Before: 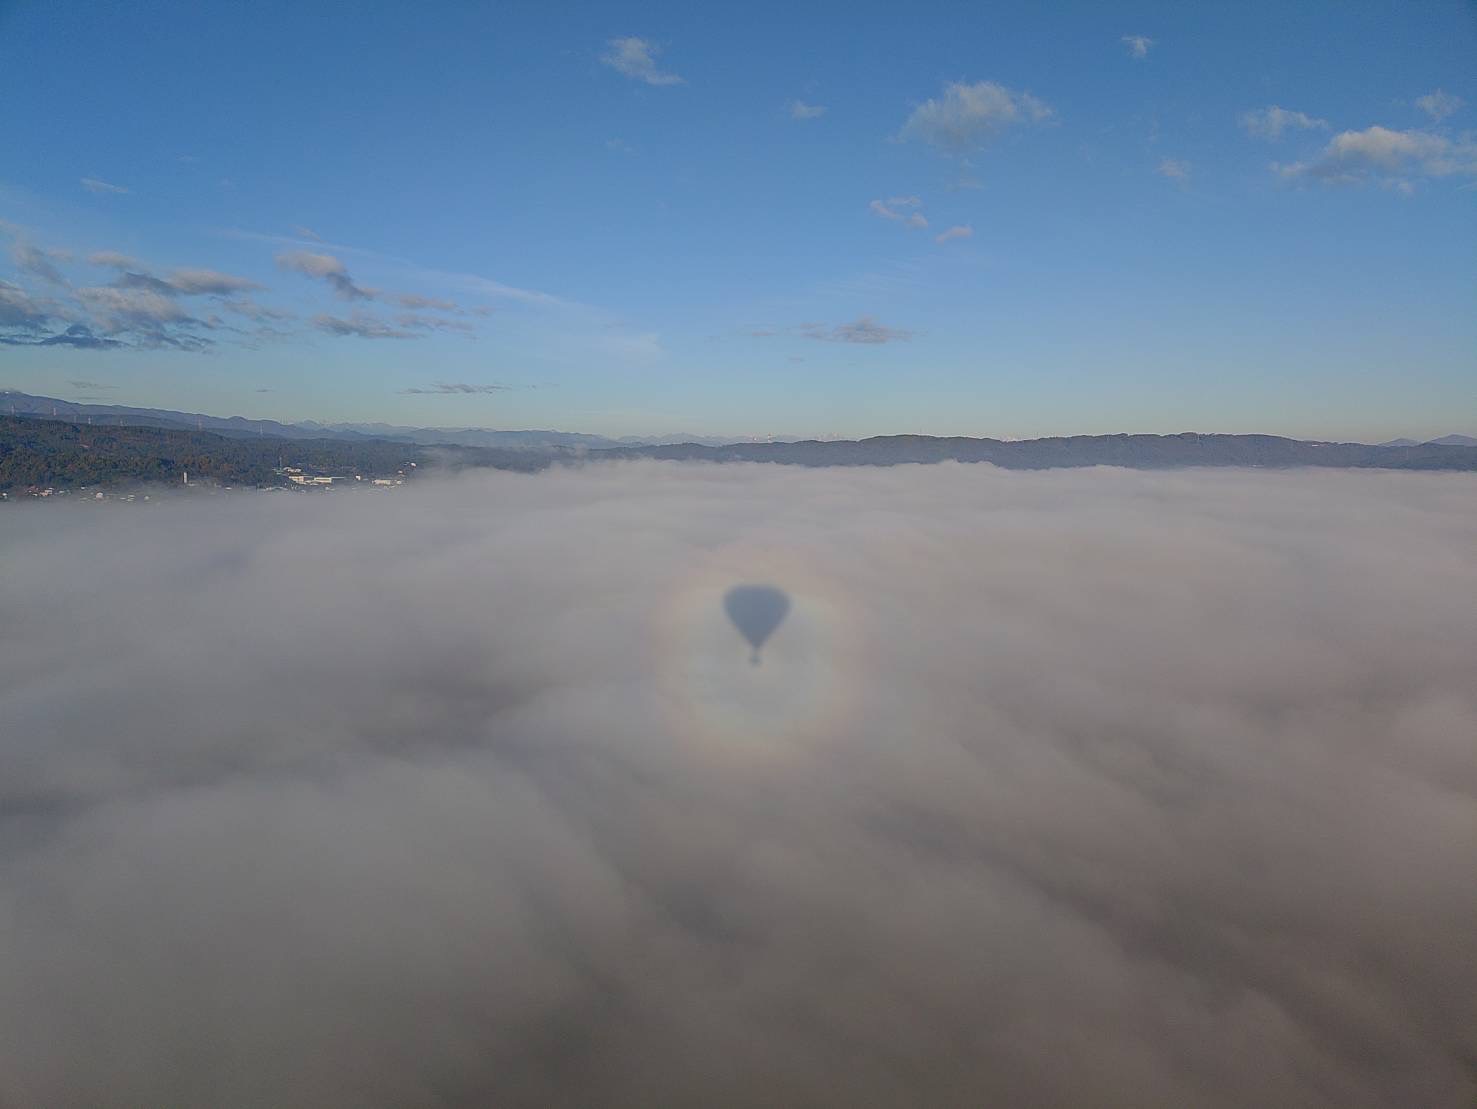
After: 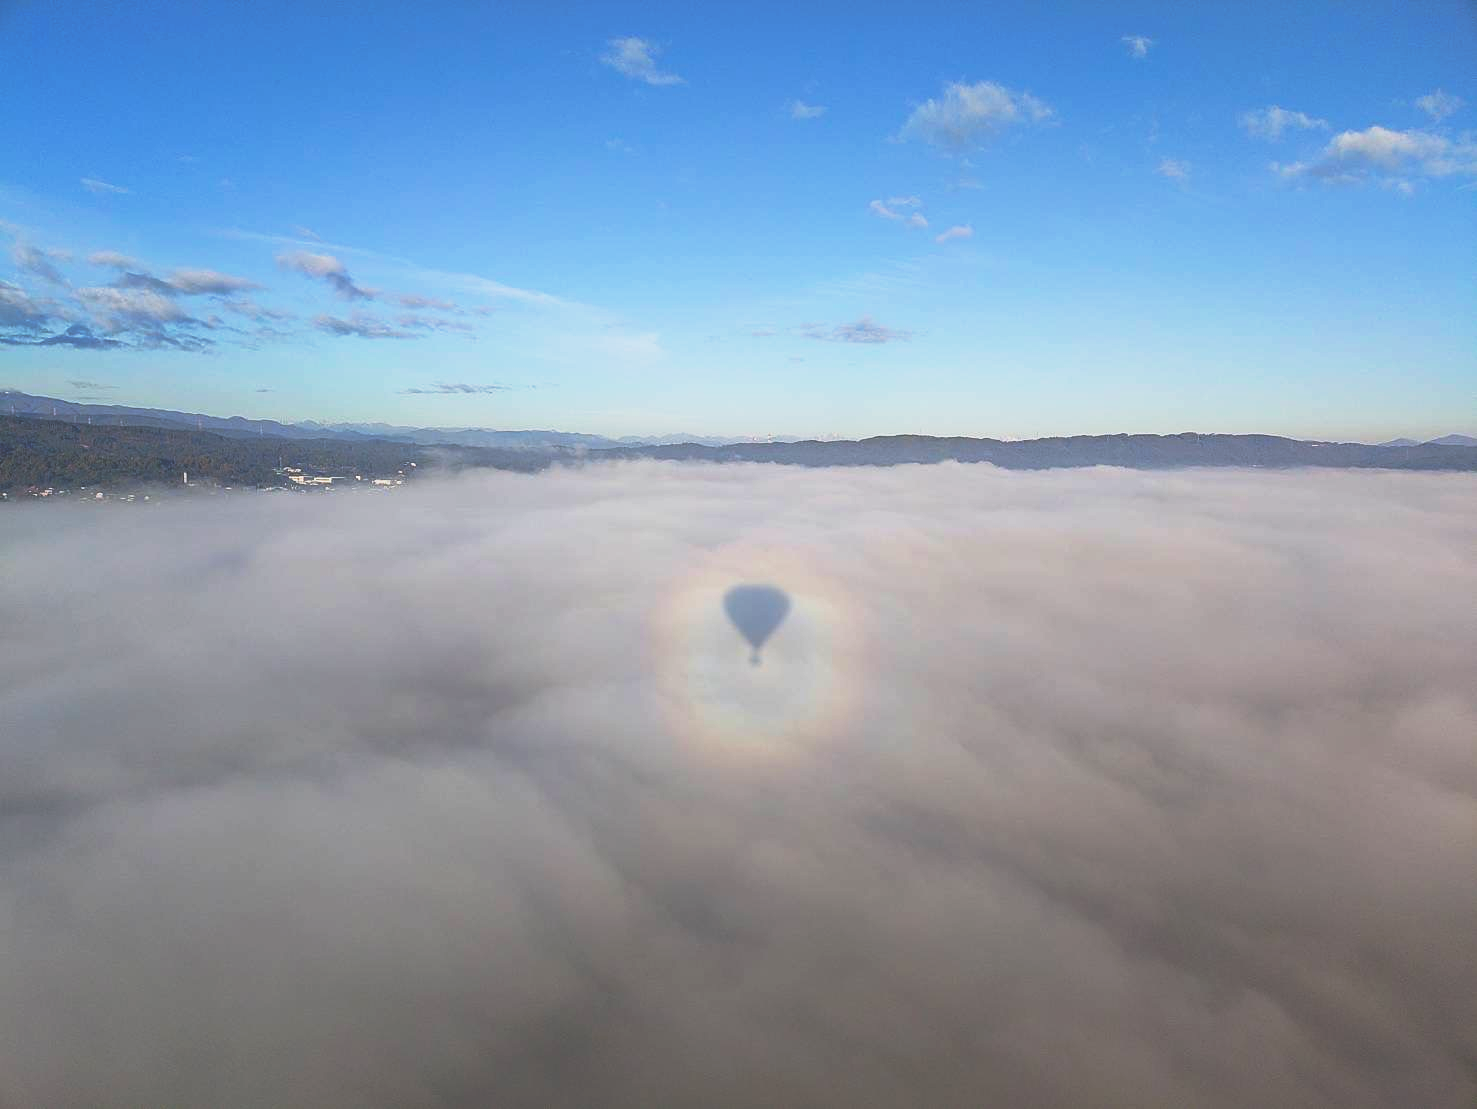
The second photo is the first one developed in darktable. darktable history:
tone curve: curves: ch0 [(0, 0.009) (0.105, 0.08) (0.195, 0.18) (0.283, 0.316) (0.384, 0.434) (0.485, 0.531) (0.638, 0.69) (0.81, 0.872) (1, 0.977)]; ch1 [(0, 0) (0.161, 0.092) (0.35, 0.33) (0.379, 0.401) (0.456, 0.469) (0.502, 0.5) (0.525, 0.514) (0.586, 0.617) (0.635, 0.655) (1, 1)]; ch2 [(0, 0) (0.371, 0.362) (0.437, 0.437) (0.48, 0.49) (0.53, 0.515) (0.56, 0.571) (0.622, 0.606) (1, 1)], preserve colors none
base curve: curves: ch0 [(0, 0.036) (0.007, 0.037) (0.604, 0.887) (1, 1)], preserve colors none
